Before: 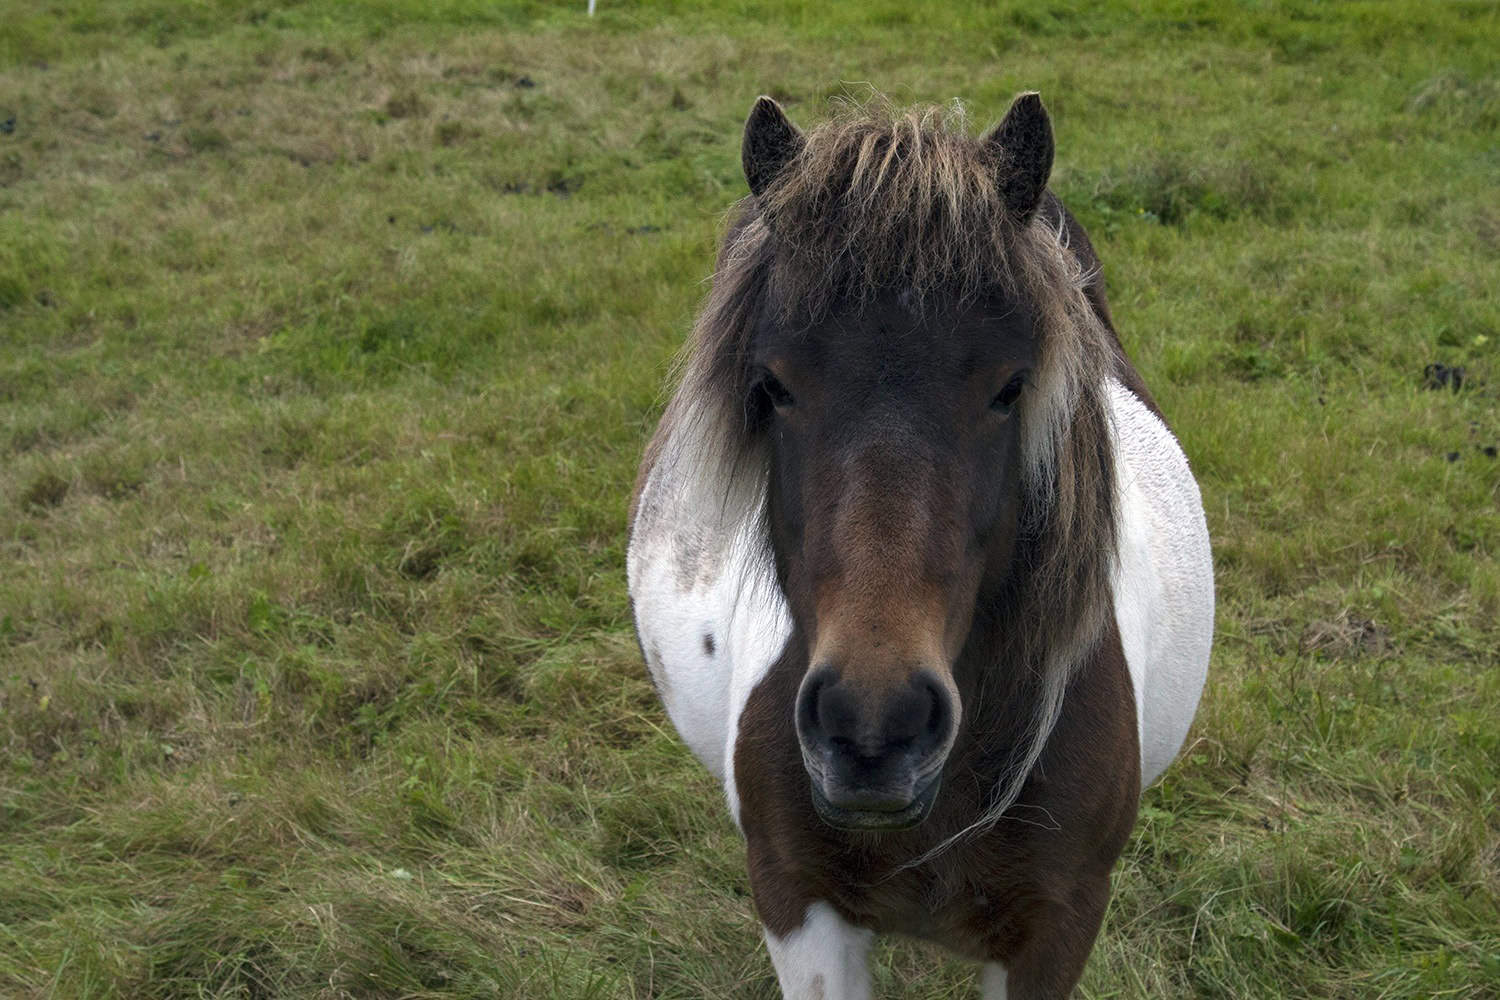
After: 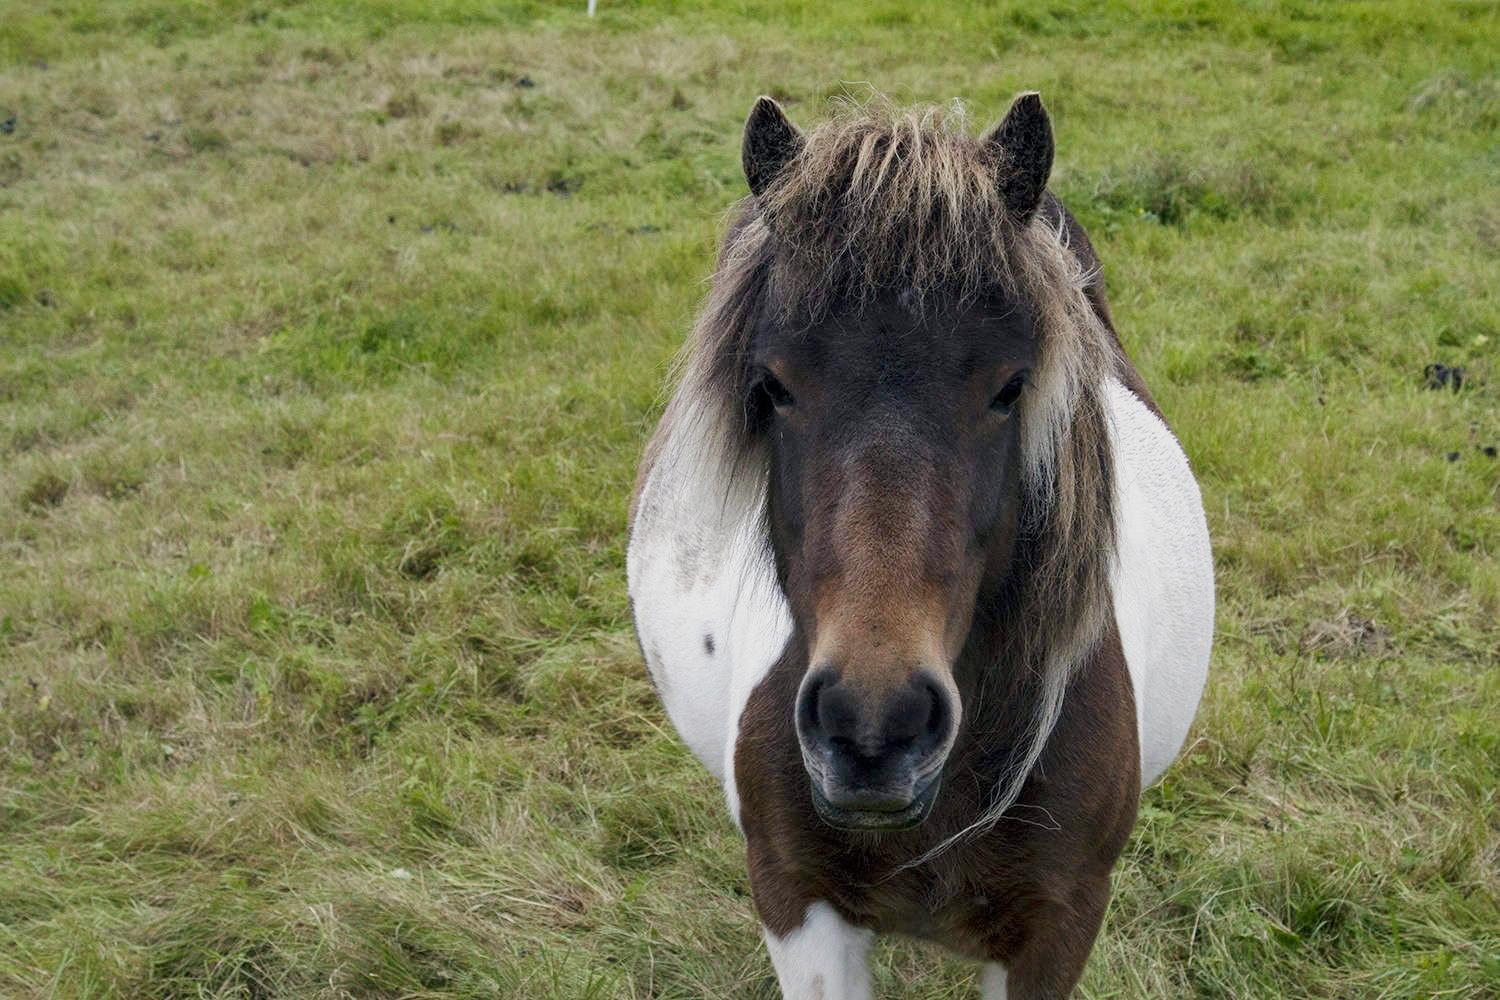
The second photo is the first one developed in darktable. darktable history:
exposure: exposure 0.719 EV, compensate highlight preservation false
filmic rgb: black relative exposure -16 EV, white relative exposure 6.18 EV, hardness 5.23, preserve chrominance no, color science v5 (2021)
